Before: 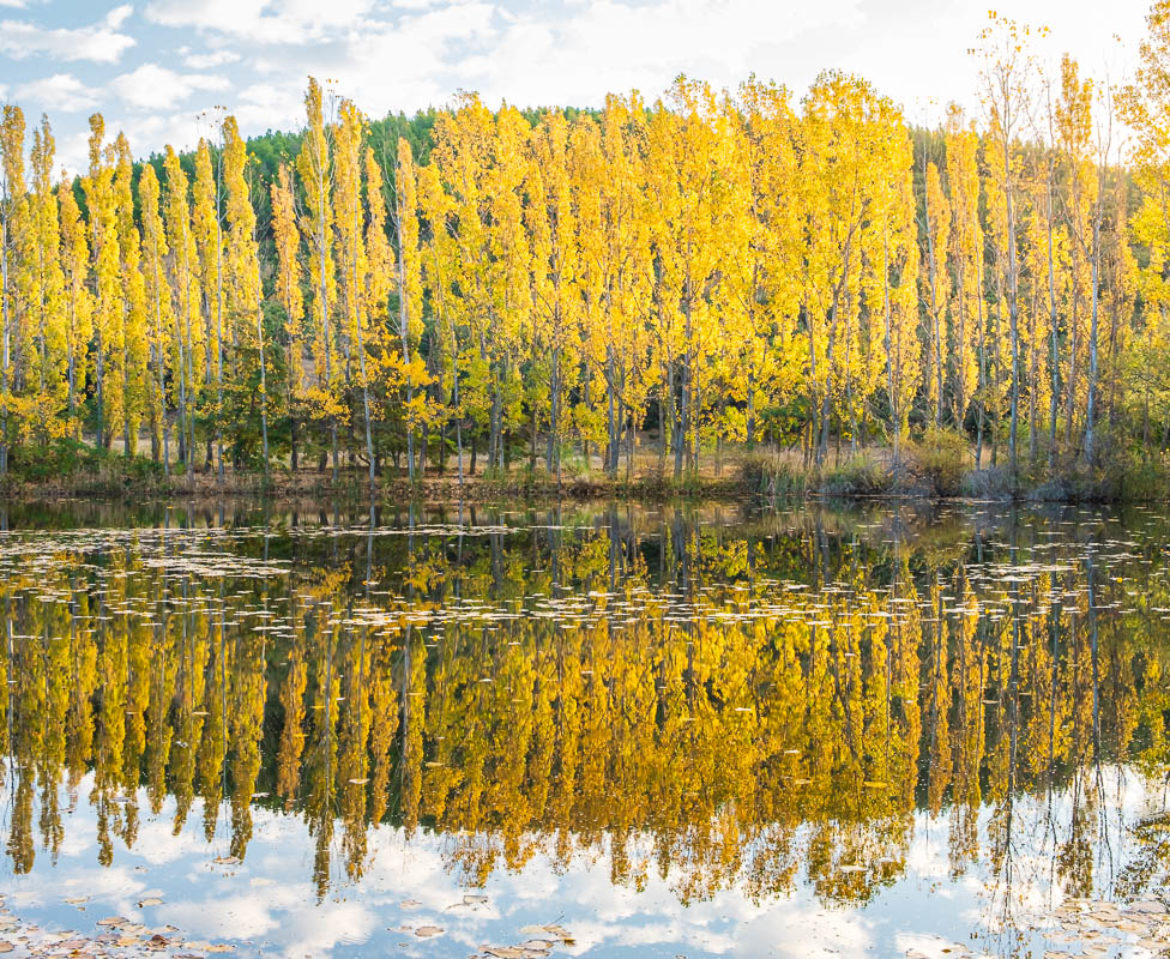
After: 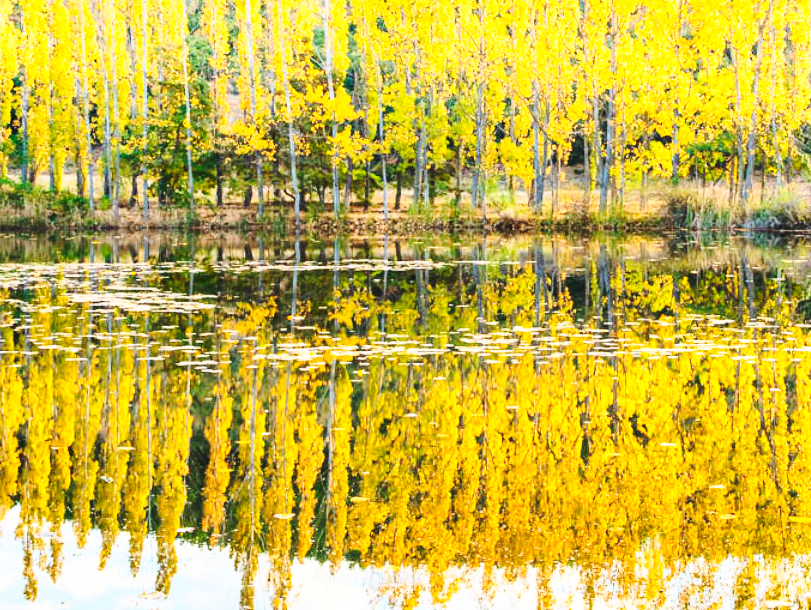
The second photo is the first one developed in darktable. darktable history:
base curve: curves: ch0 [(0, 0) (0.036, 0.037) (0.121, 0.228) (0.46, 0.76) (0.859, 0.983) (1, 1)], preserve colors none
contrast brightness saturation: contrast 0.2, brightness 0.16, saturation 0.22
crop: left 6.488%, top 27.668%, right 24.183%, bottom 8.656%
